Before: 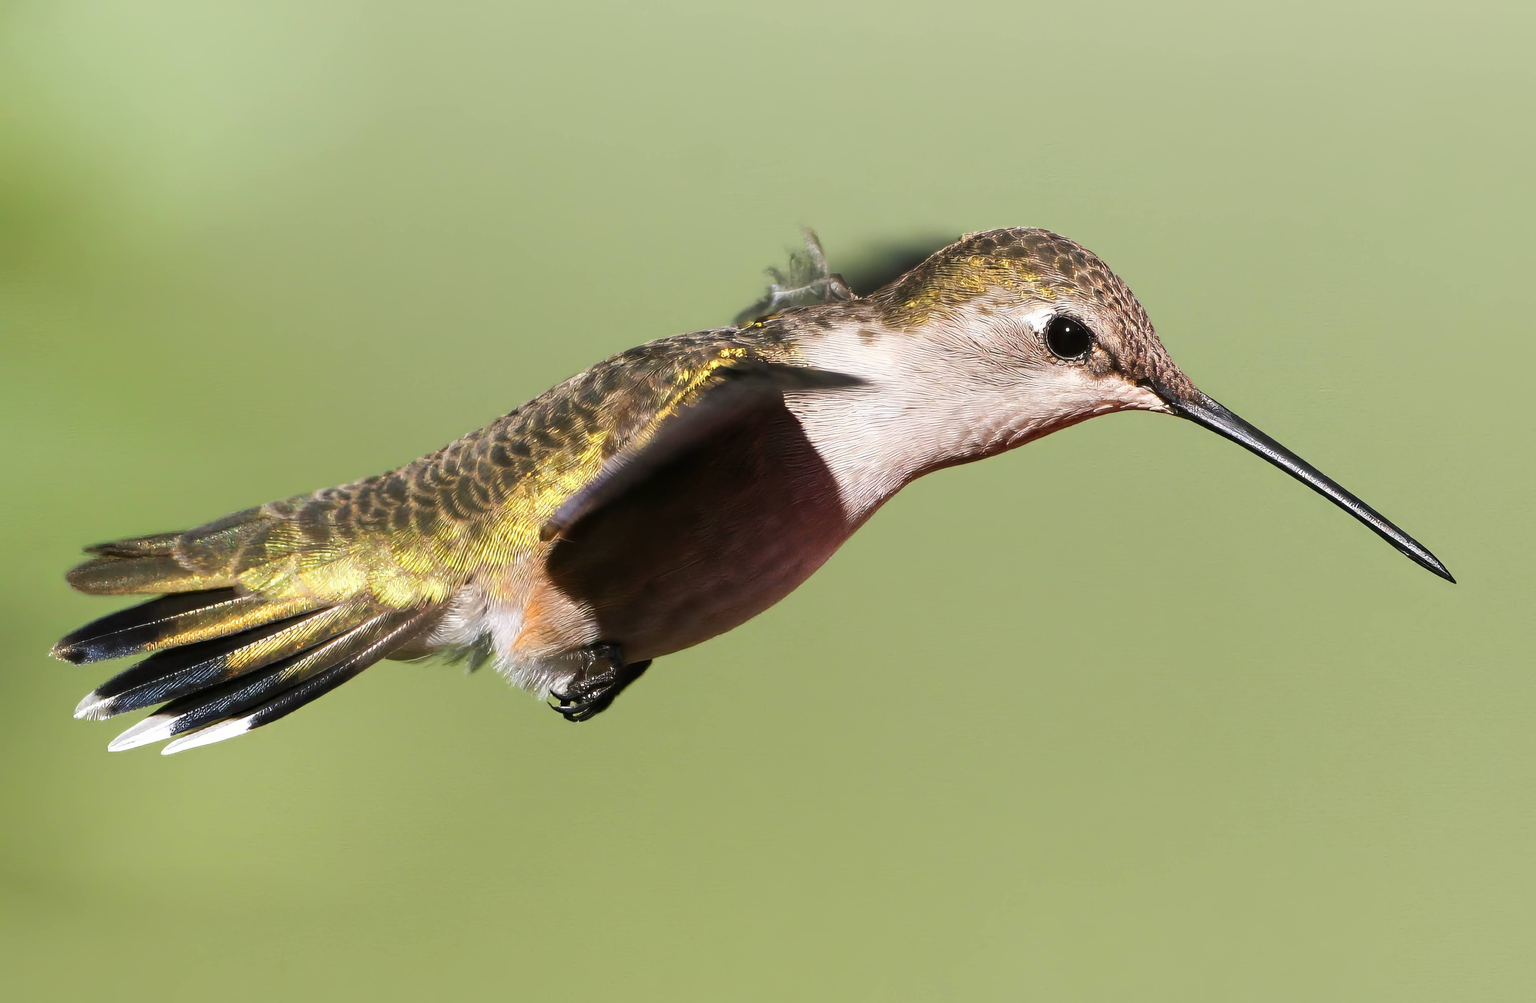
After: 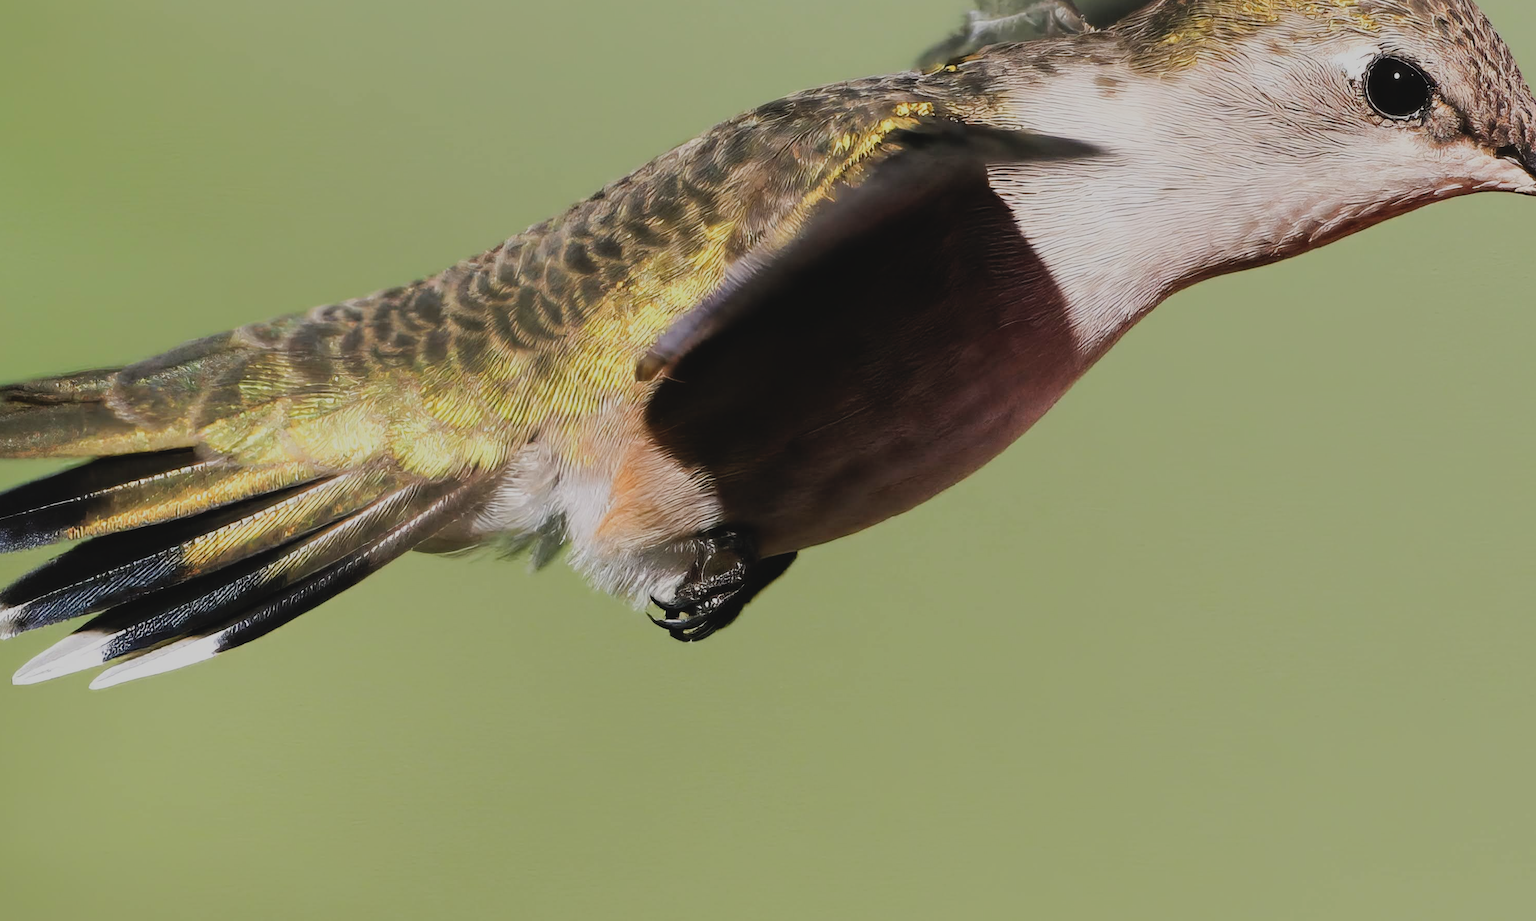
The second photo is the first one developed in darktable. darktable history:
filmic rgb: black relative exposure -7.65 EV, white relative exposure 4.56 EV, hardness 3.61
crop: left 6.488%, top 27.668%, right 24.183%, bottom 8.656%
contrast brightness saturation: contrast -0.1, saturation -0.1
